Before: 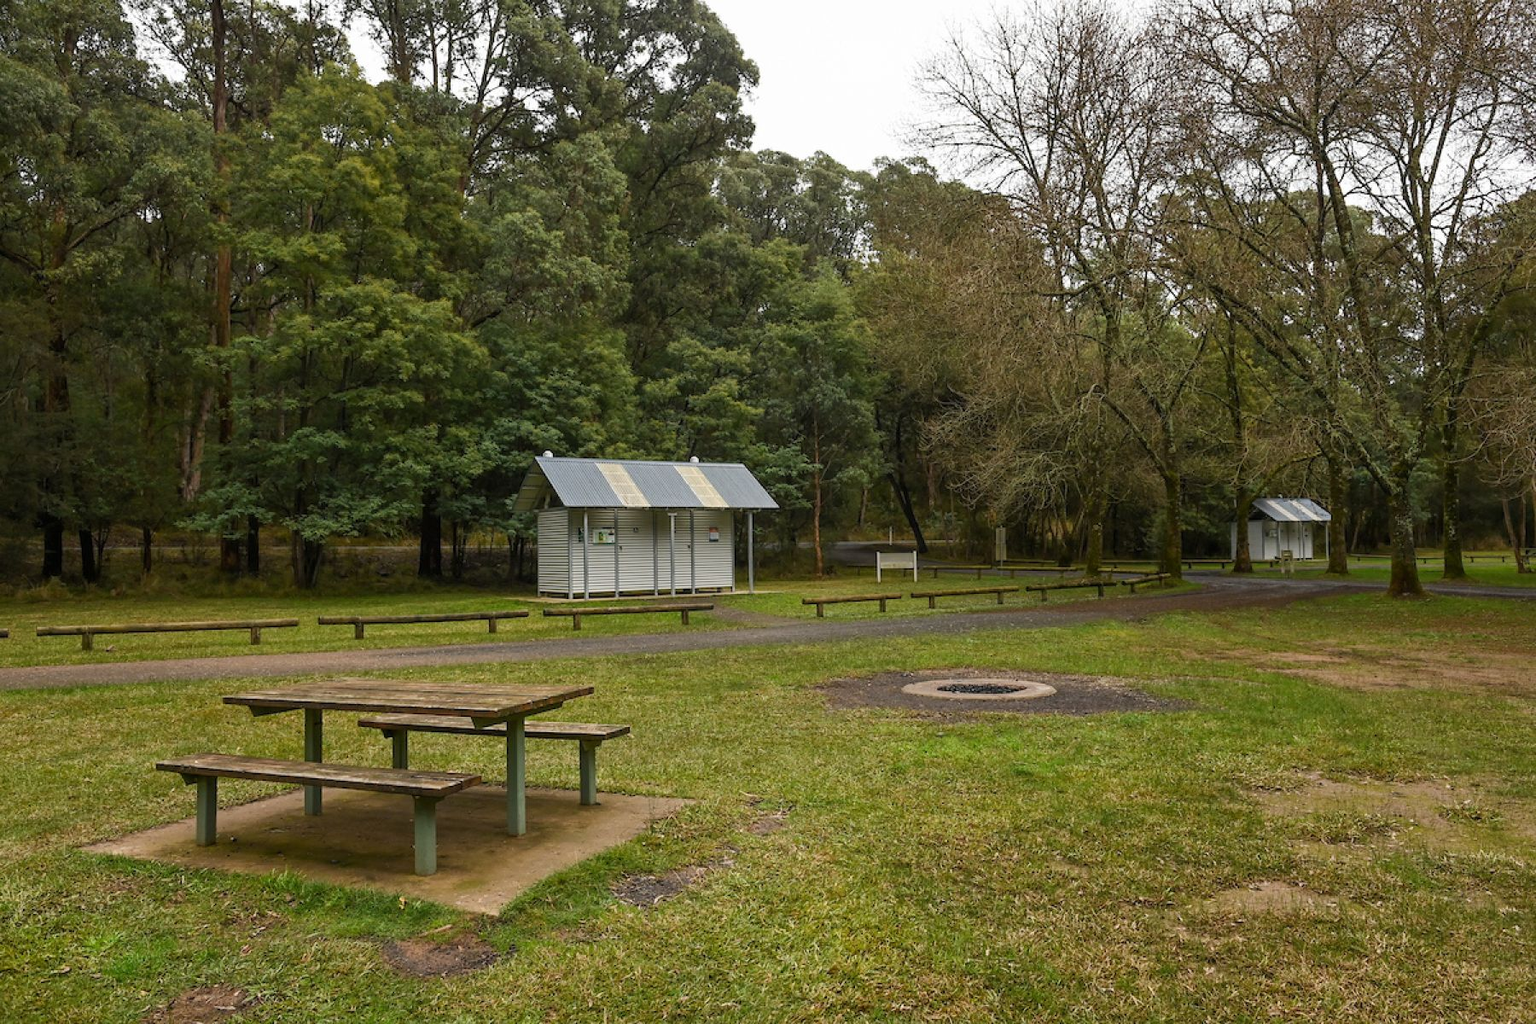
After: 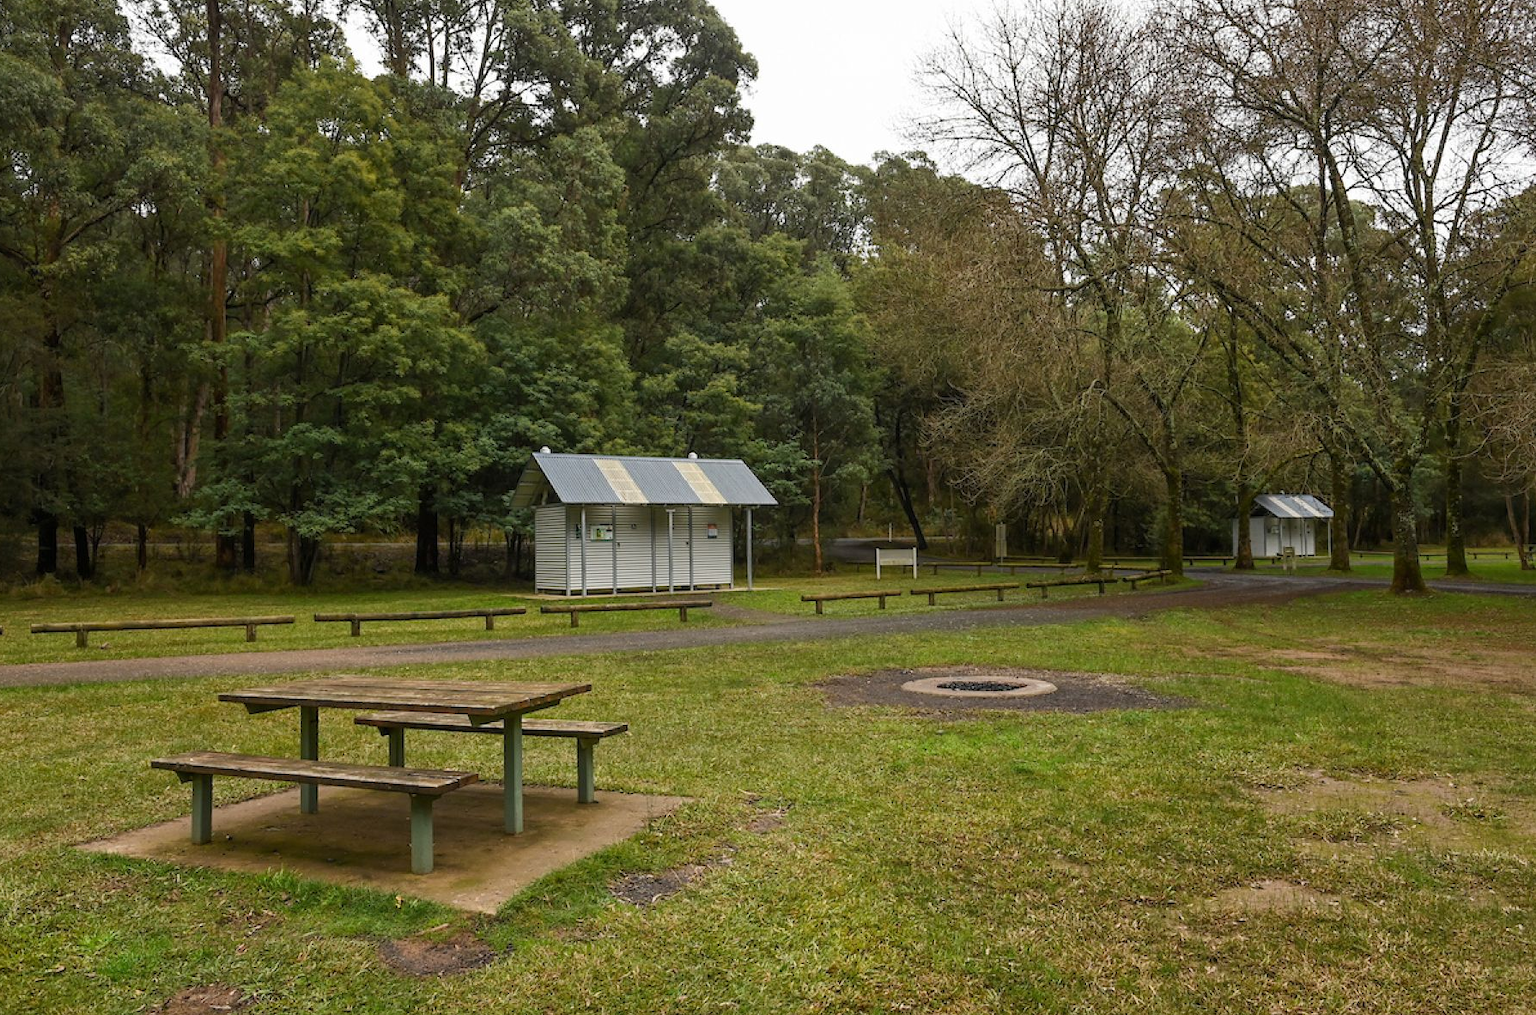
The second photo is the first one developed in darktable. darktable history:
crop: left 0.443%, top 0.682%, right 0.163%, bottom 0.674%
